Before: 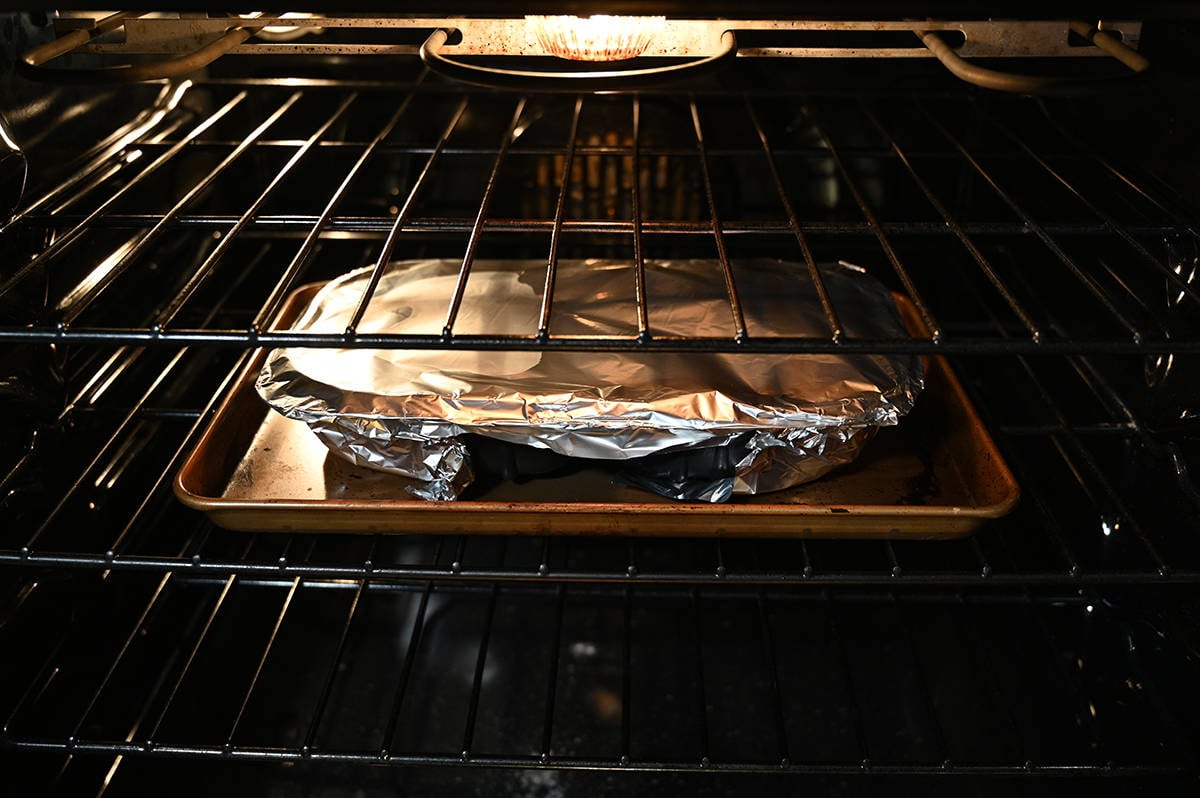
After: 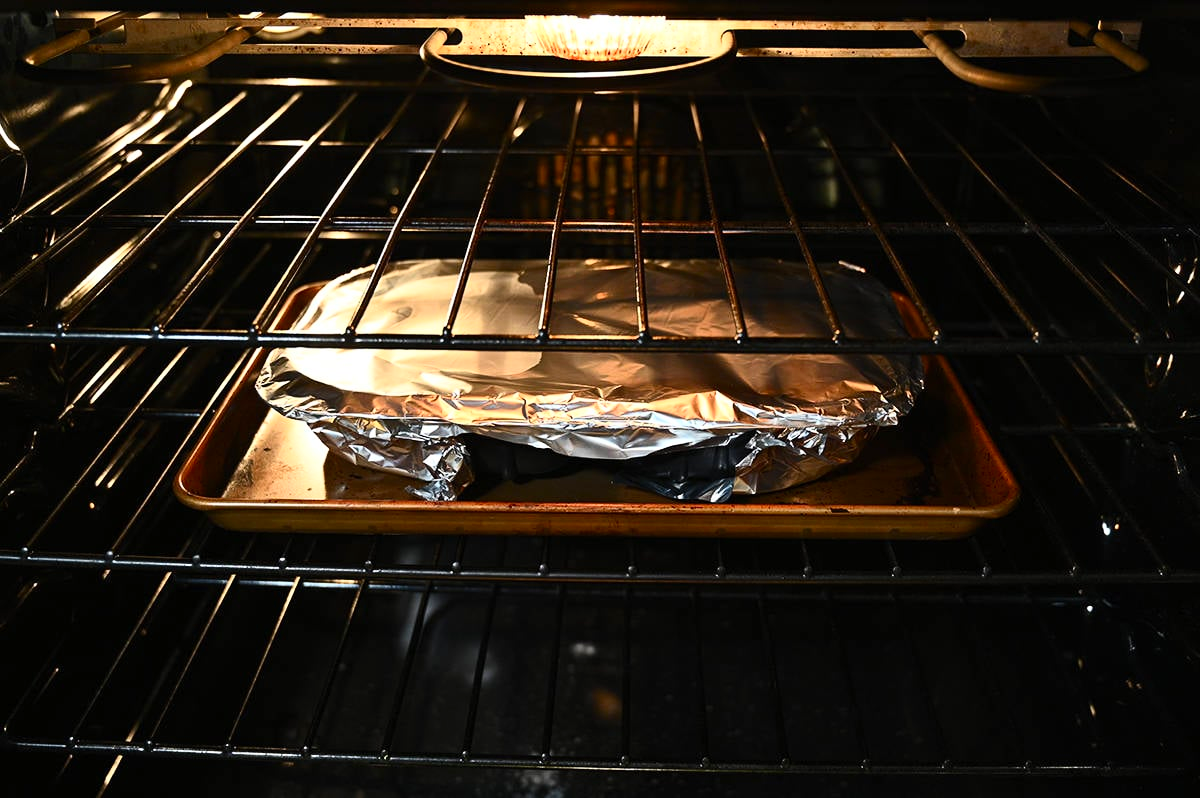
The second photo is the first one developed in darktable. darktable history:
contrast brightness saturation: contrast 0.231, brightness 0.114, saturation 0.286
